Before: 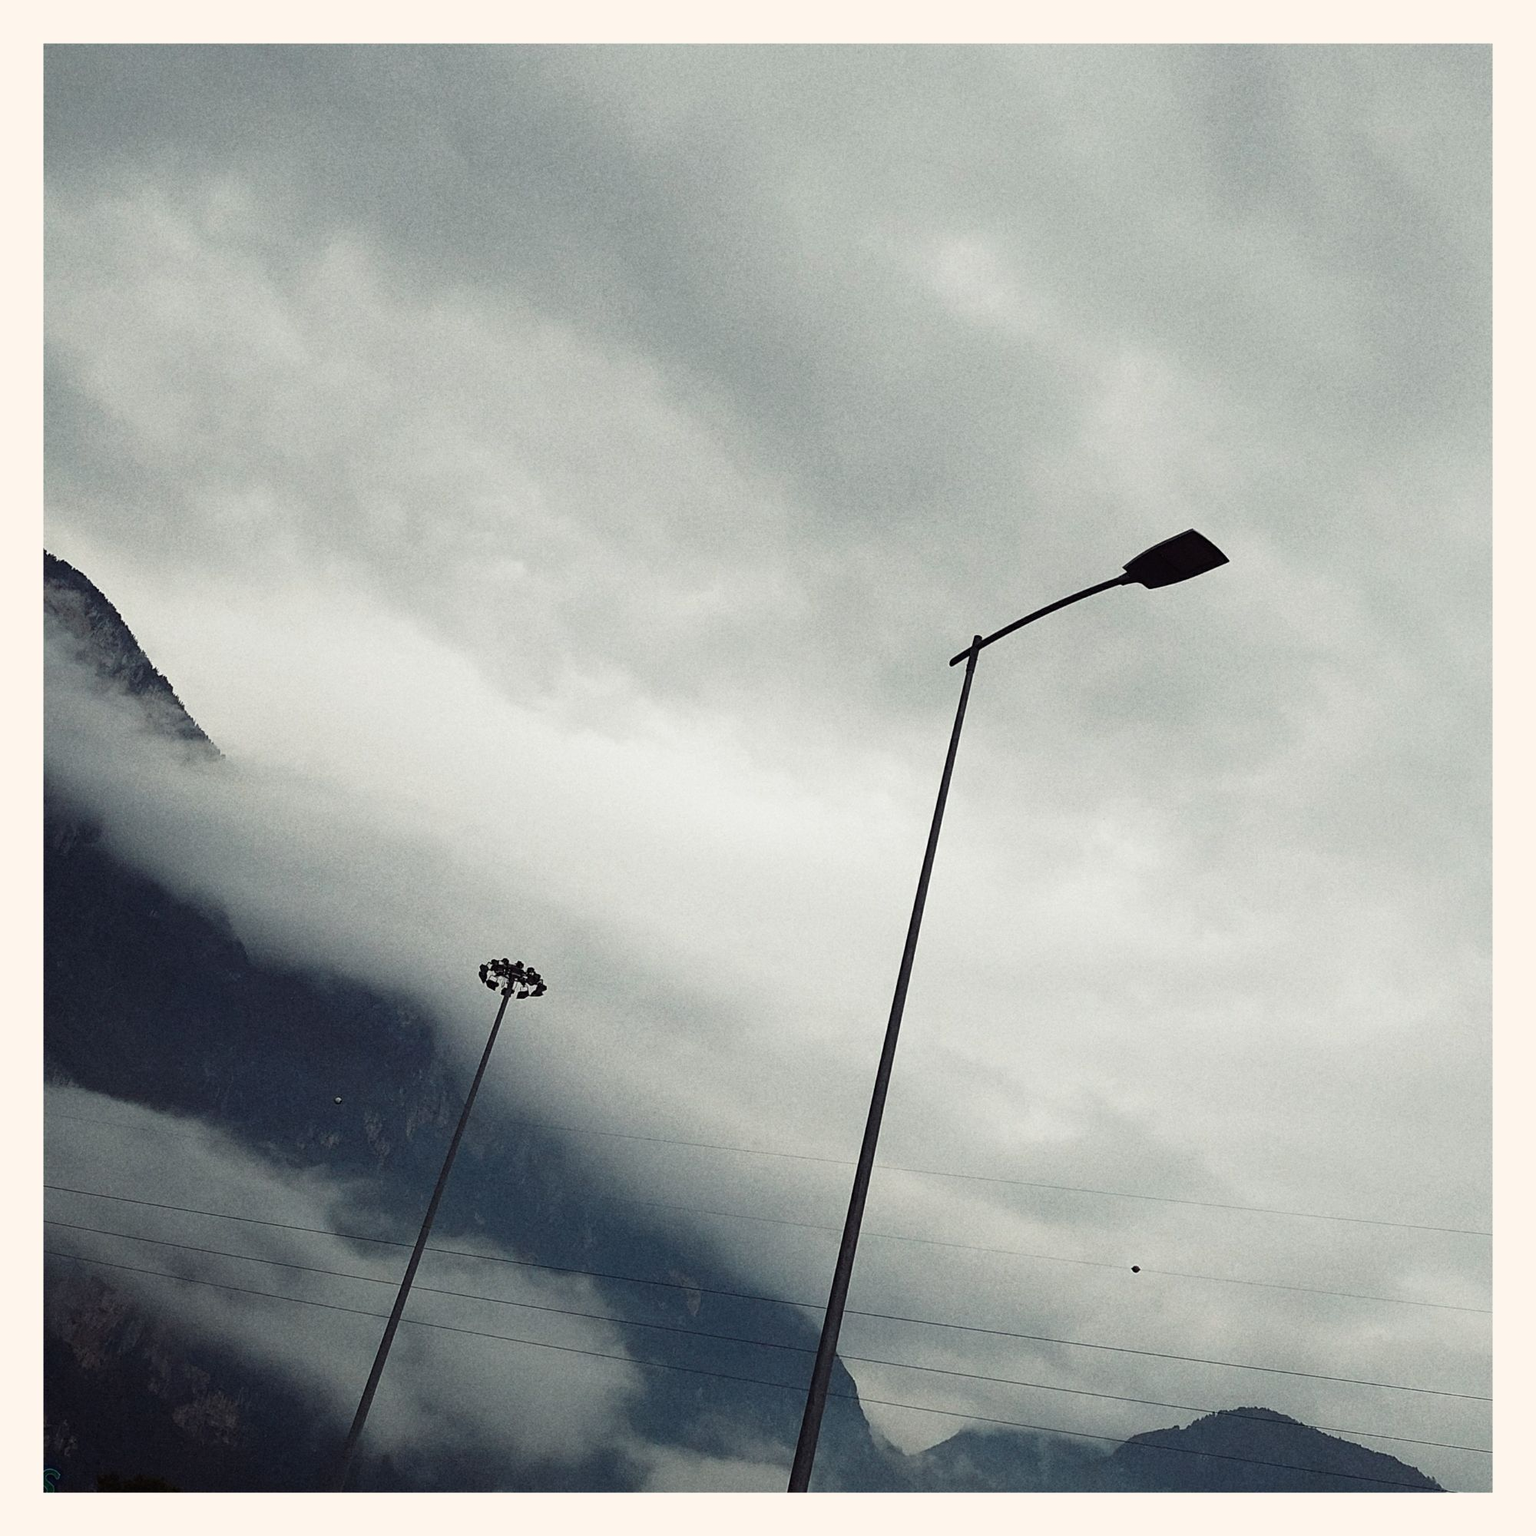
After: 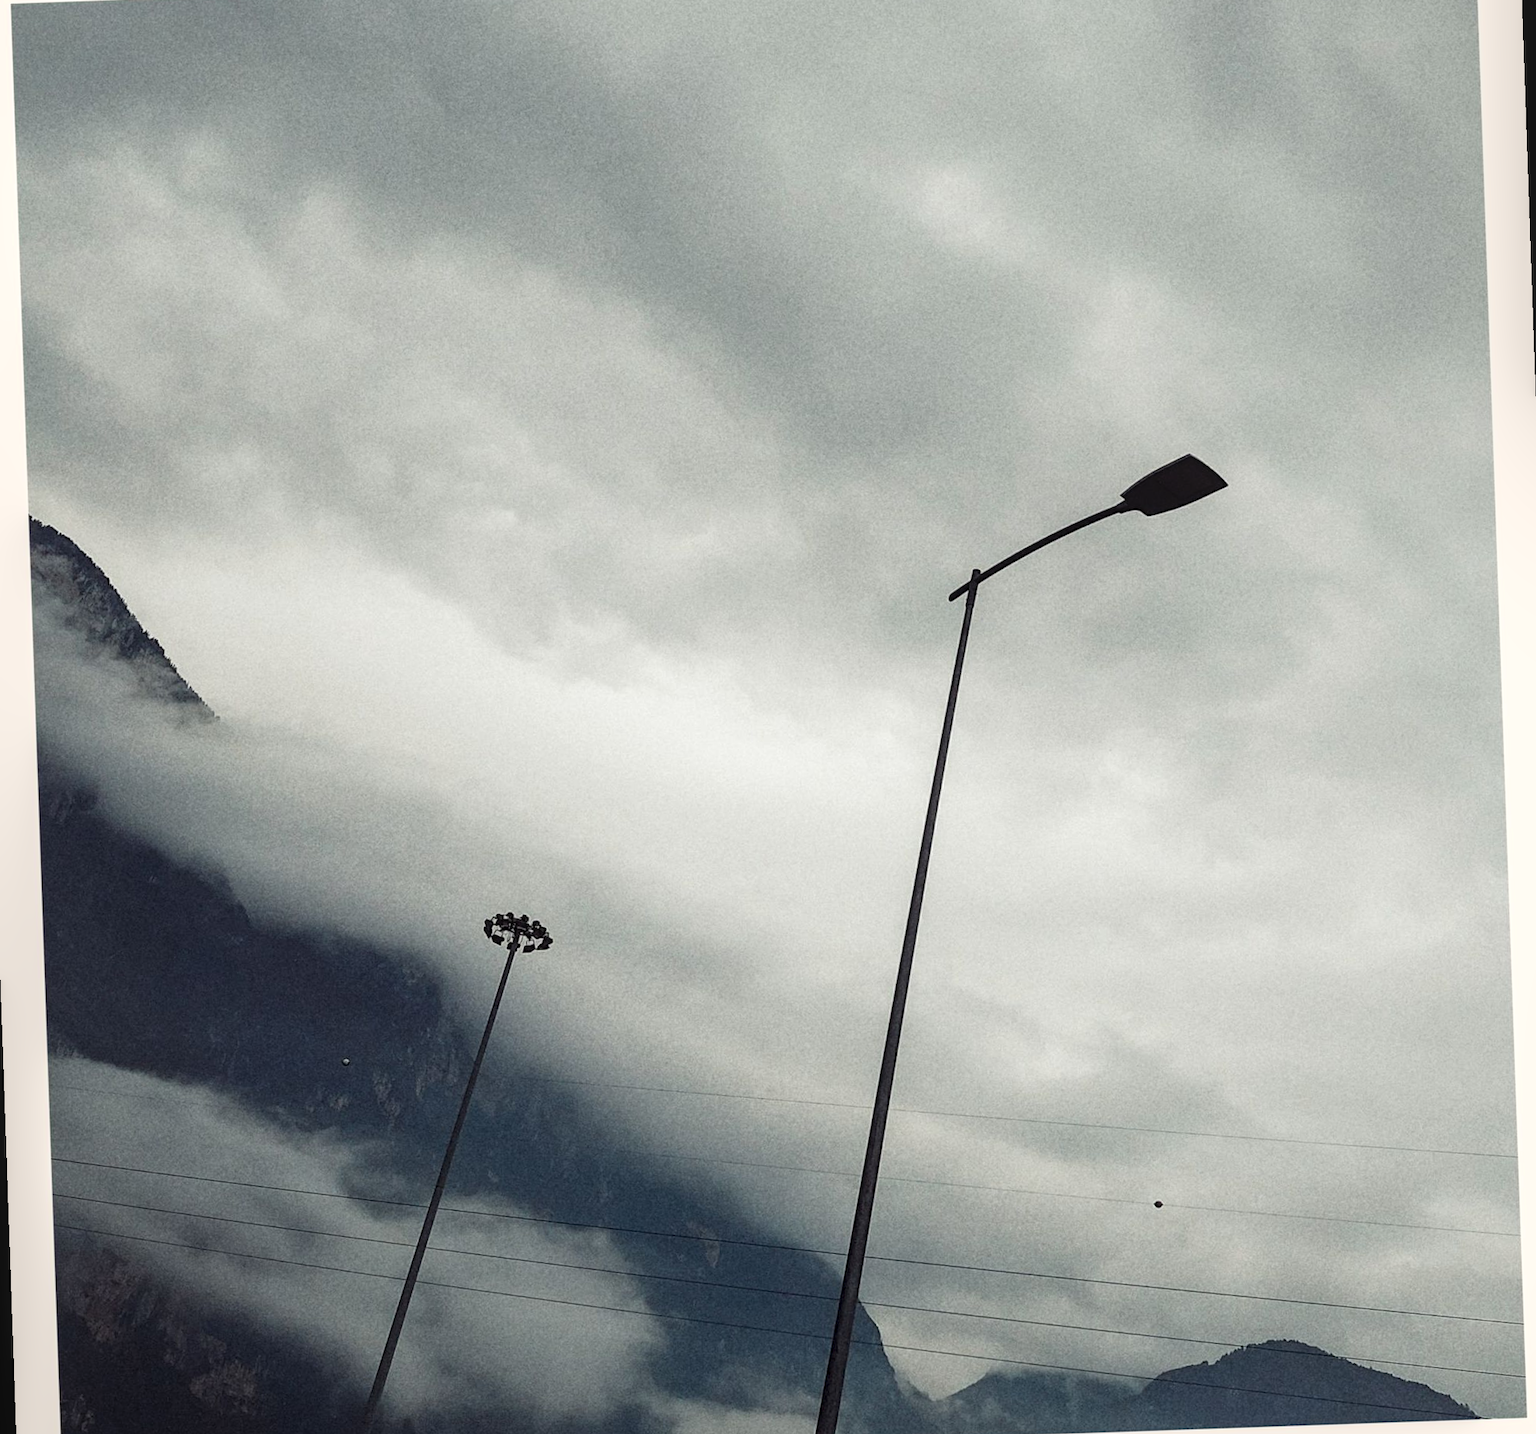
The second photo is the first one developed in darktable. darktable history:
local contrast: on, module defaults
rotate and perspective: rotation -2°, crop left 0.022, crop right 0.978, crop top 0.049, crop bottom 0.951
crop: top 1.049%, right 0.001%
